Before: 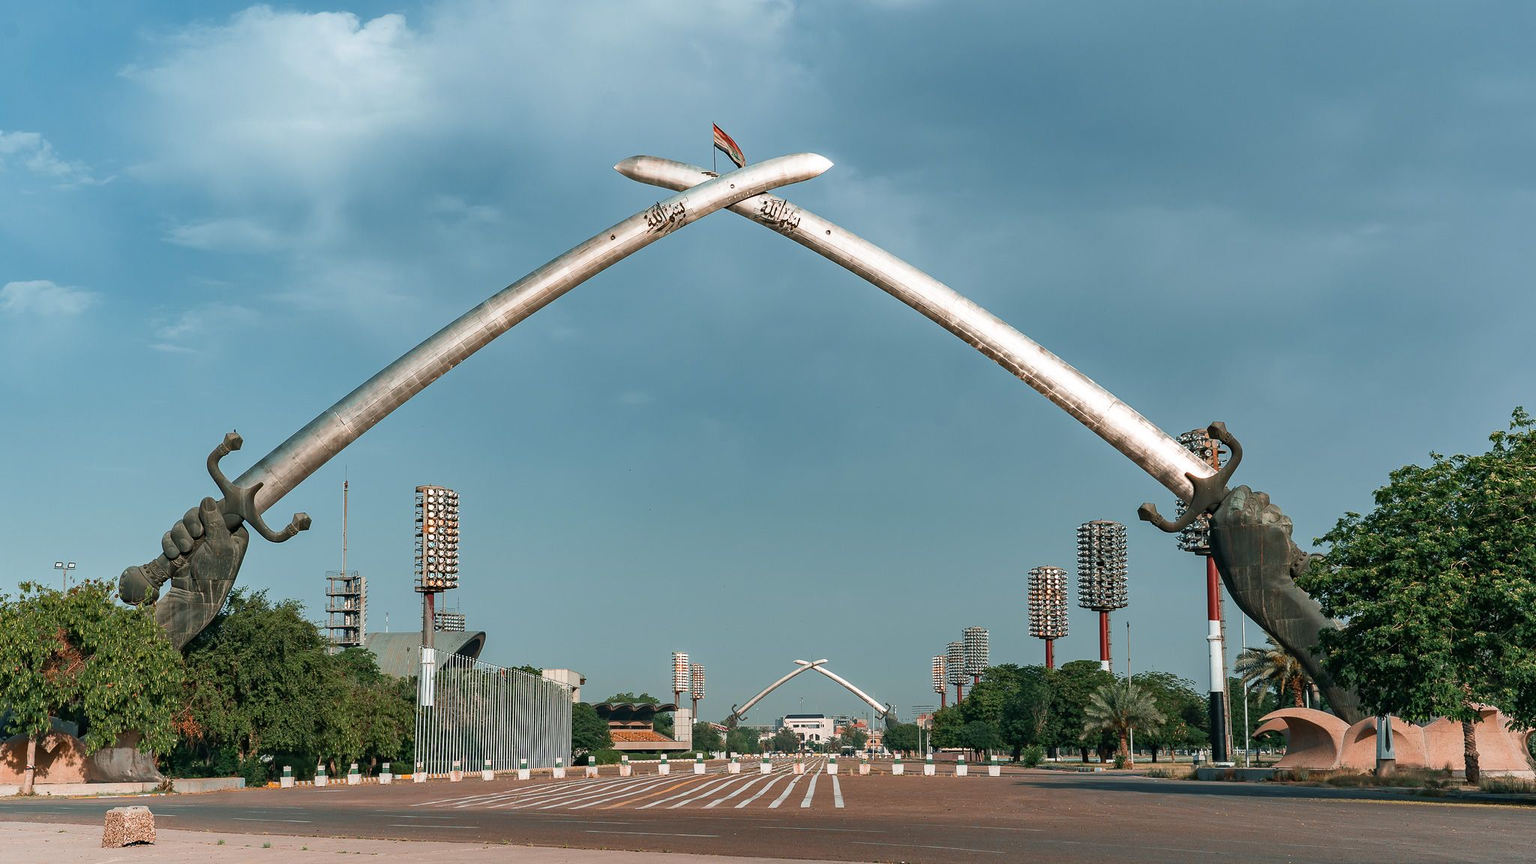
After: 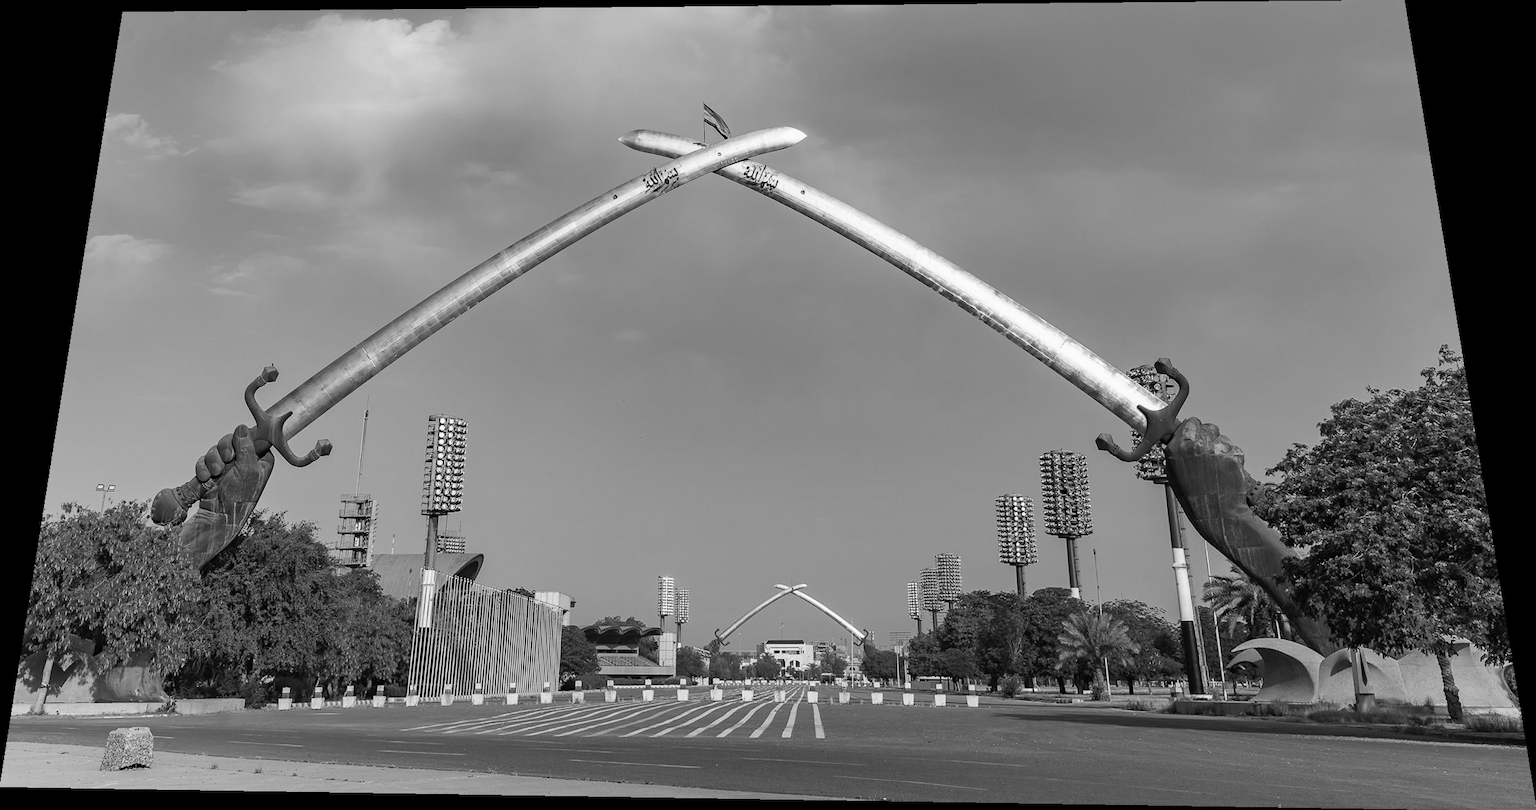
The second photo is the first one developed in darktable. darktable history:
monochrome: a -11.7, b 1.62, size 0.5, highlights 0.38
rotate and perspective: rotation 0.128°, lens shift (vertical) -0.181, lens shift (horizontal) -0.044, shear 0.001, automatic cropping off
